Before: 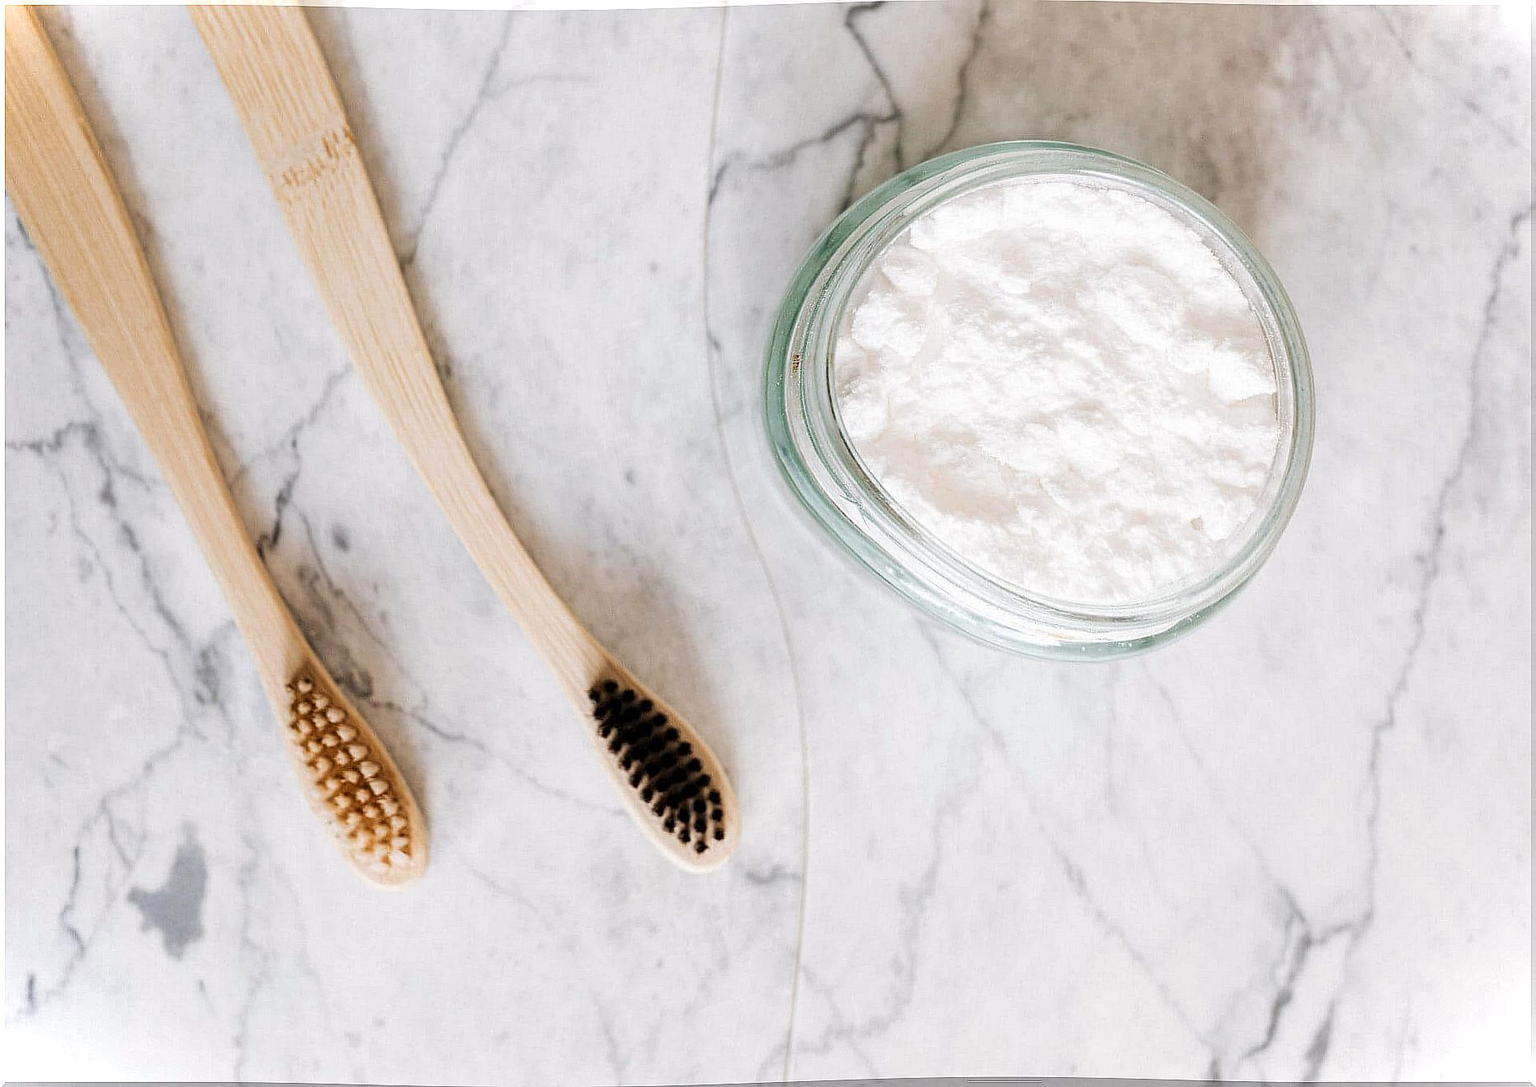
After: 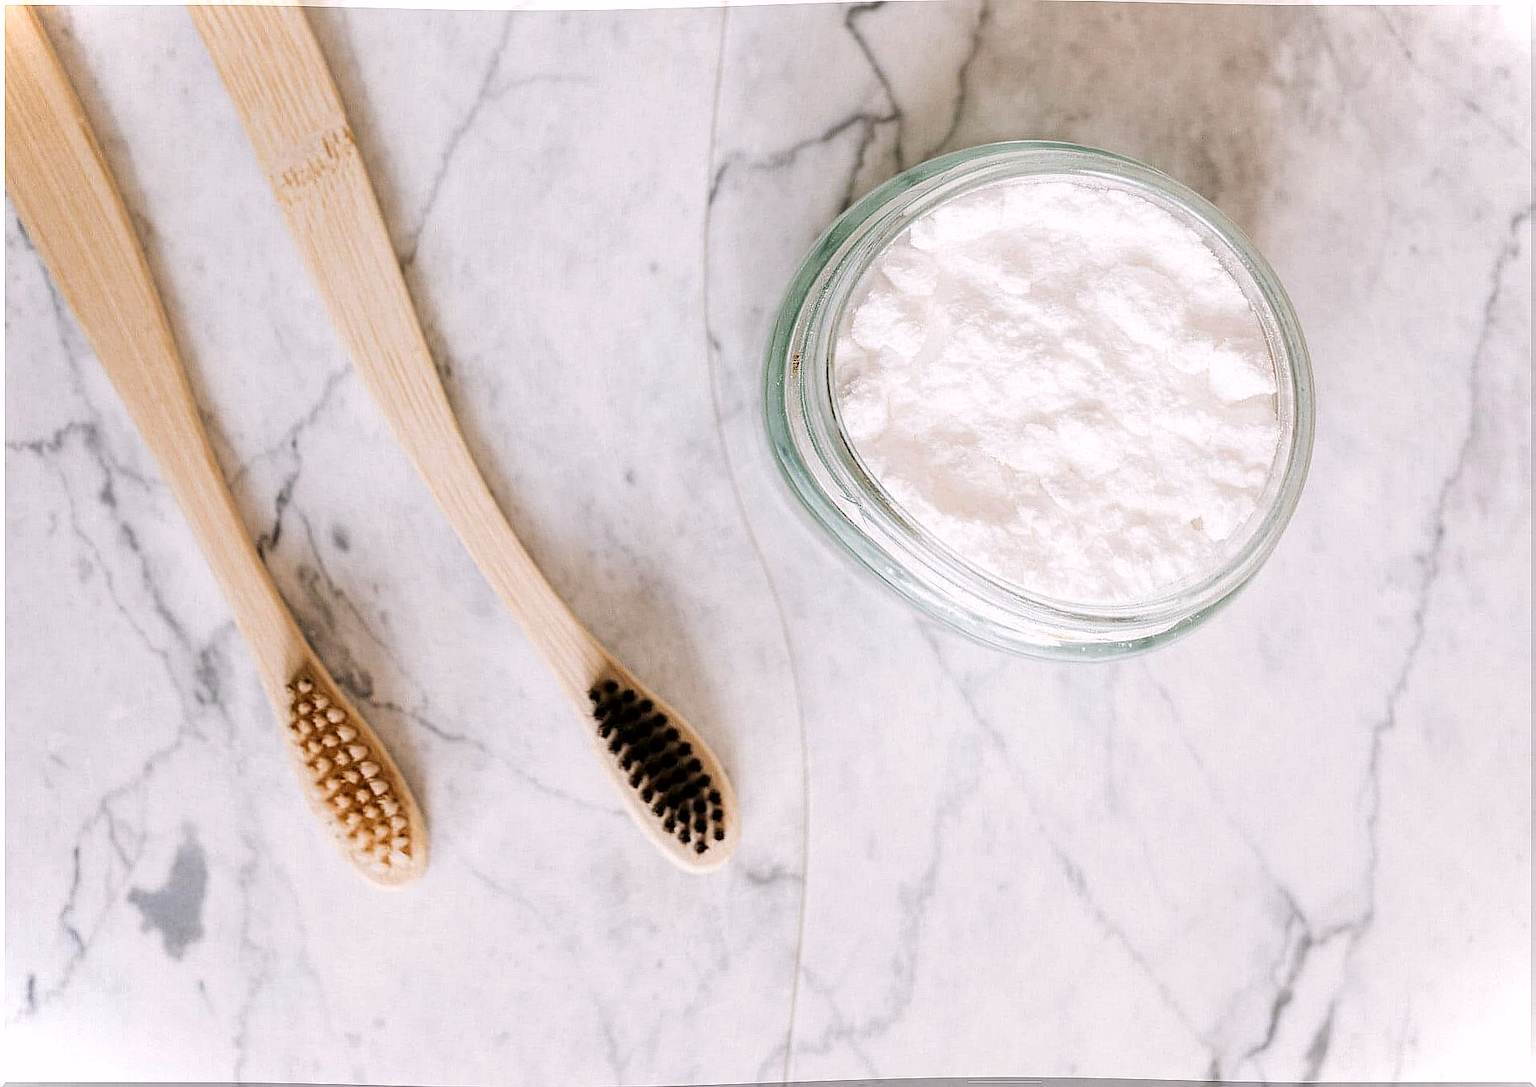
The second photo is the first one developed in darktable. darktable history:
color correction: highlights a* 3.12, highlights b* -1.15, shadows a* -0.091, shadows b* 2.52, saturation 0.975
